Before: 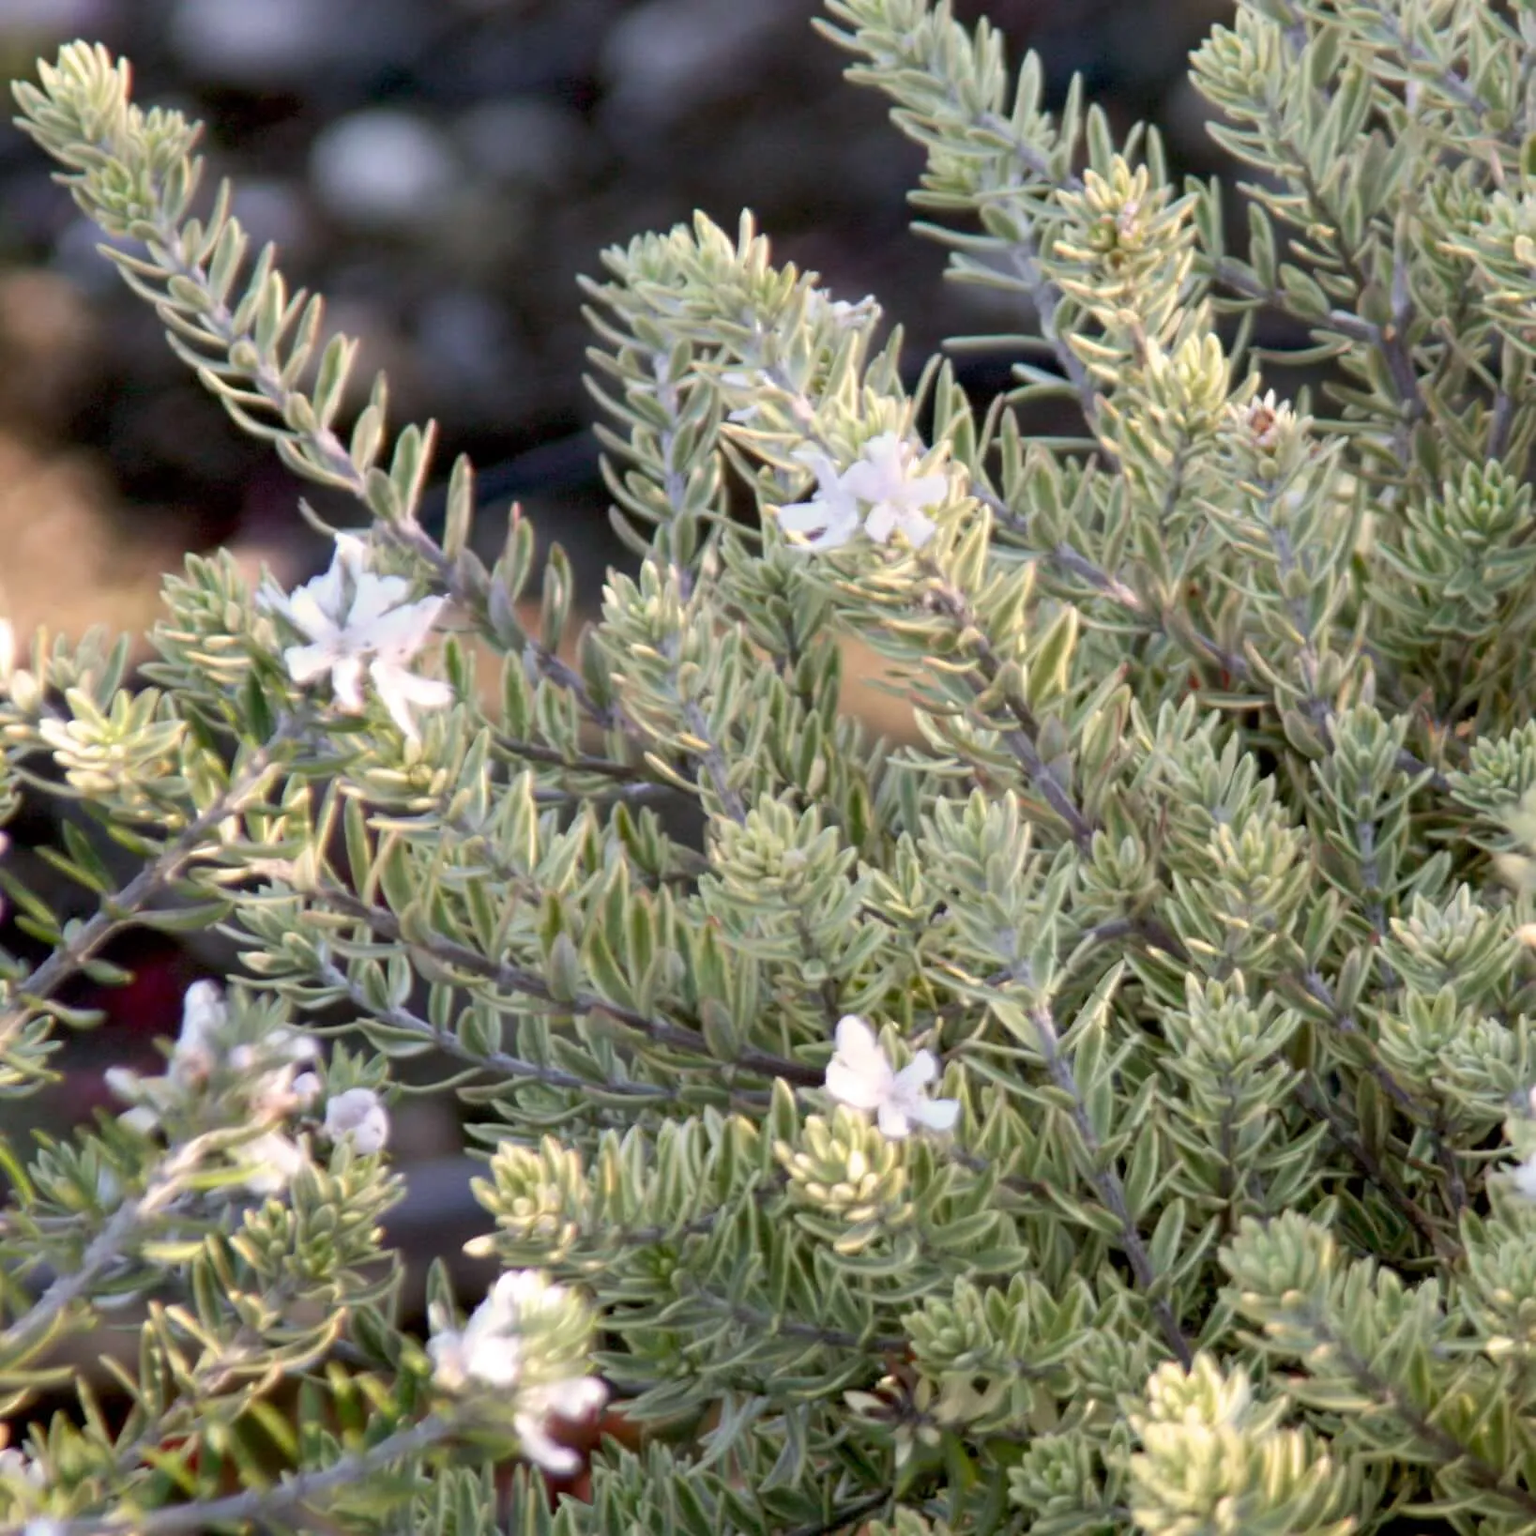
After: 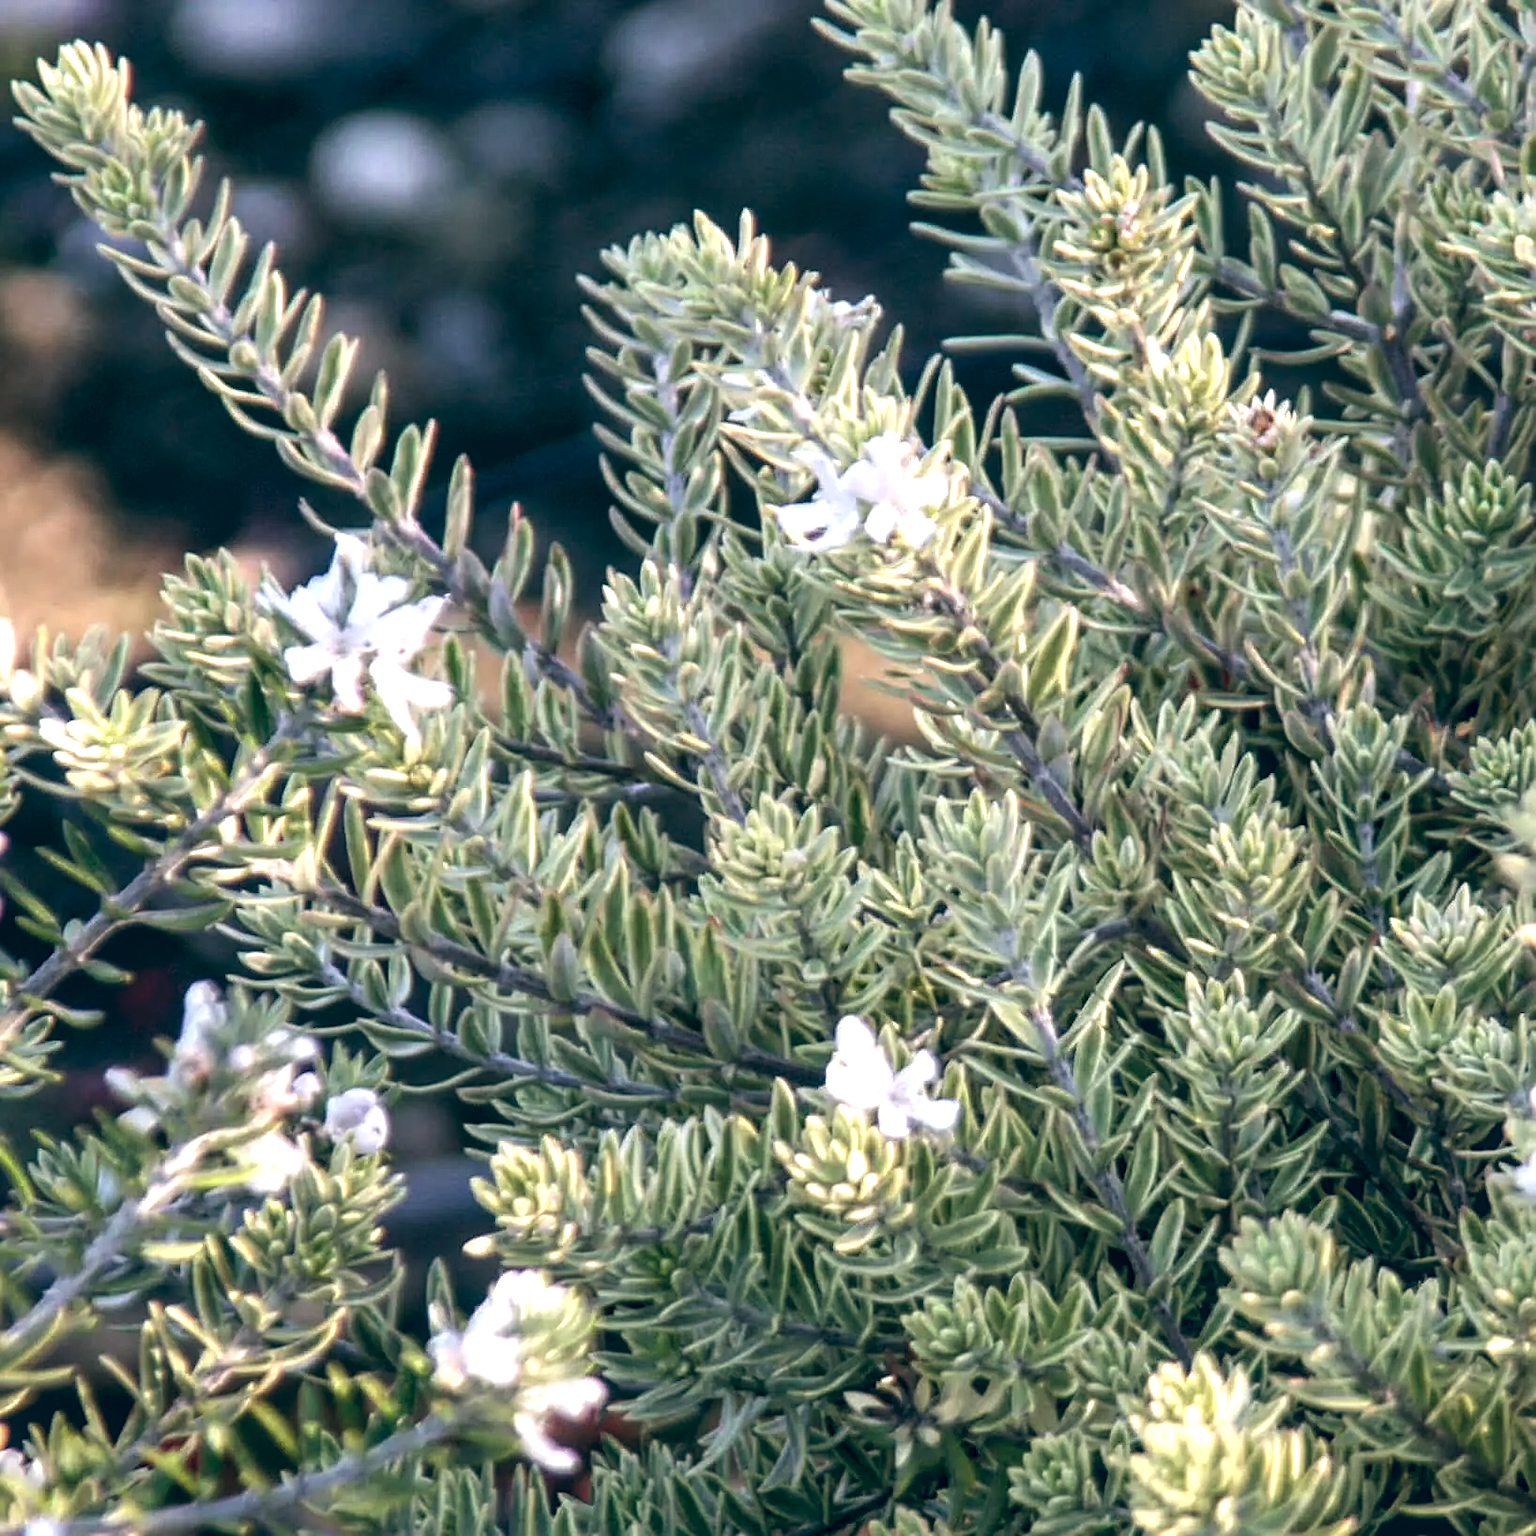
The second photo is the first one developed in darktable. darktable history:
local contrast: detail 144%
color balance: lift [1.016, 0.983, 1, 1.017], gamma [0.958, 1, 1, 1], gain [0.981, 1.007, 0.993, 1.002], input saturation 118.26%, contrast 13.43%, contrast fulcrum 21.62%, output saturation 82.76%
sharpen: on, module defaults
